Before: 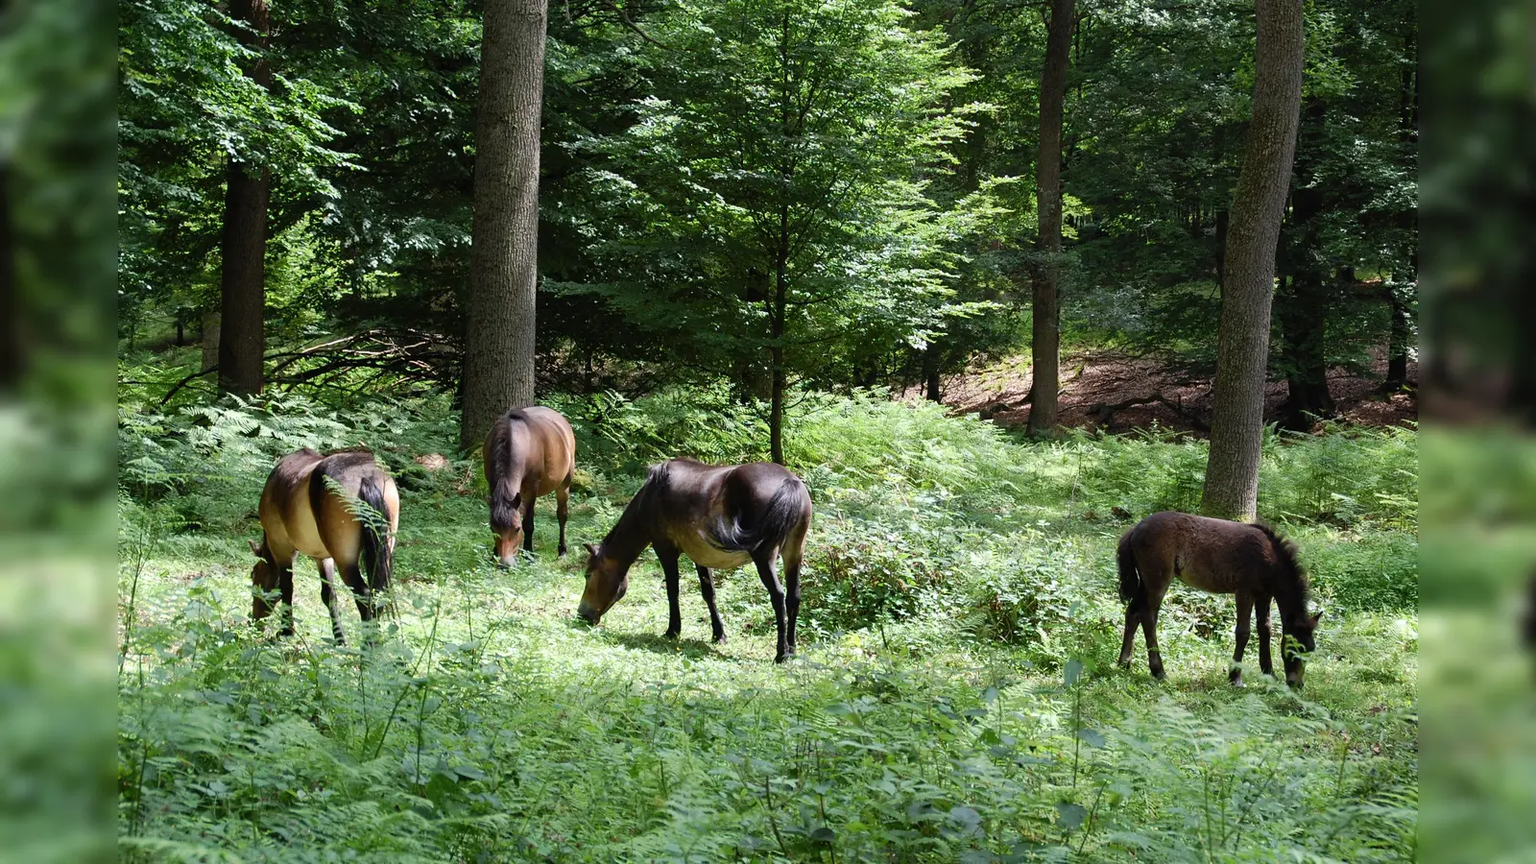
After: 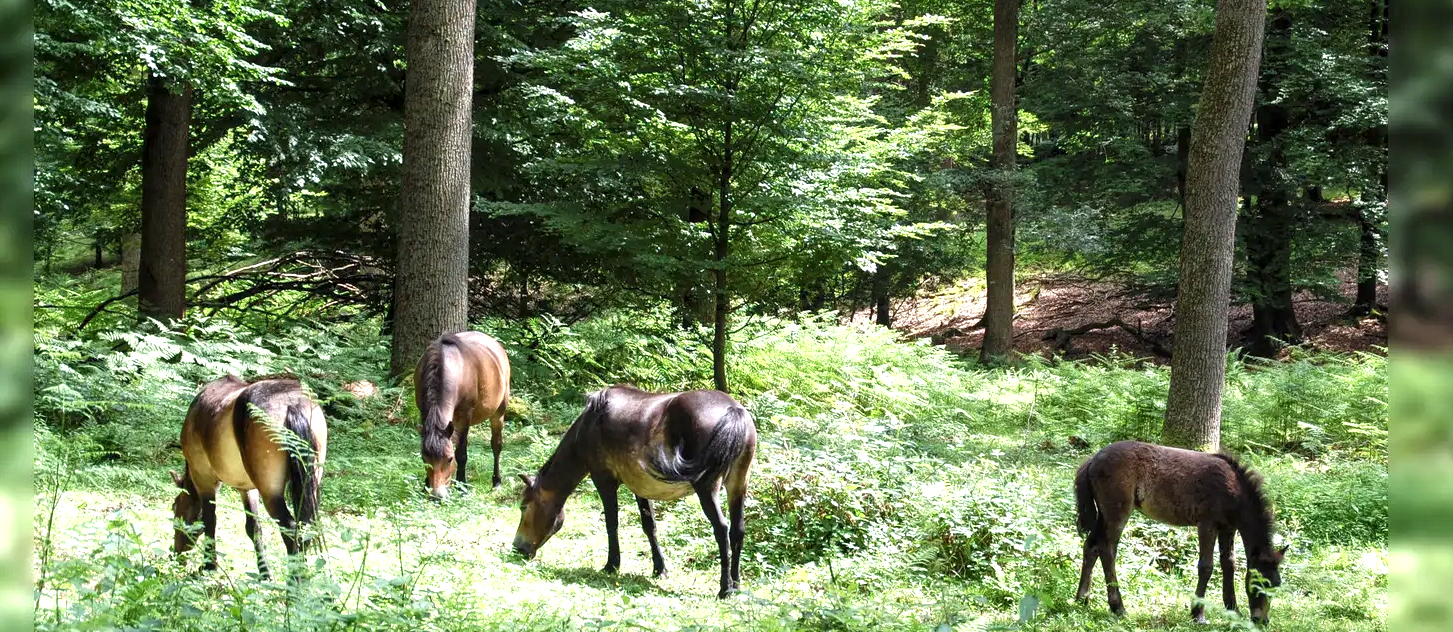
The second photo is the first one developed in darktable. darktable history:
local contrast: highlights 99%, shadows 86%, detail 160%, midtone range 0.2
crop: left 5.596%, top 10.314%, right 3.534%, bottom 19.395%
exposure: exposure 0.766 EV, compensate highlight preservation false
